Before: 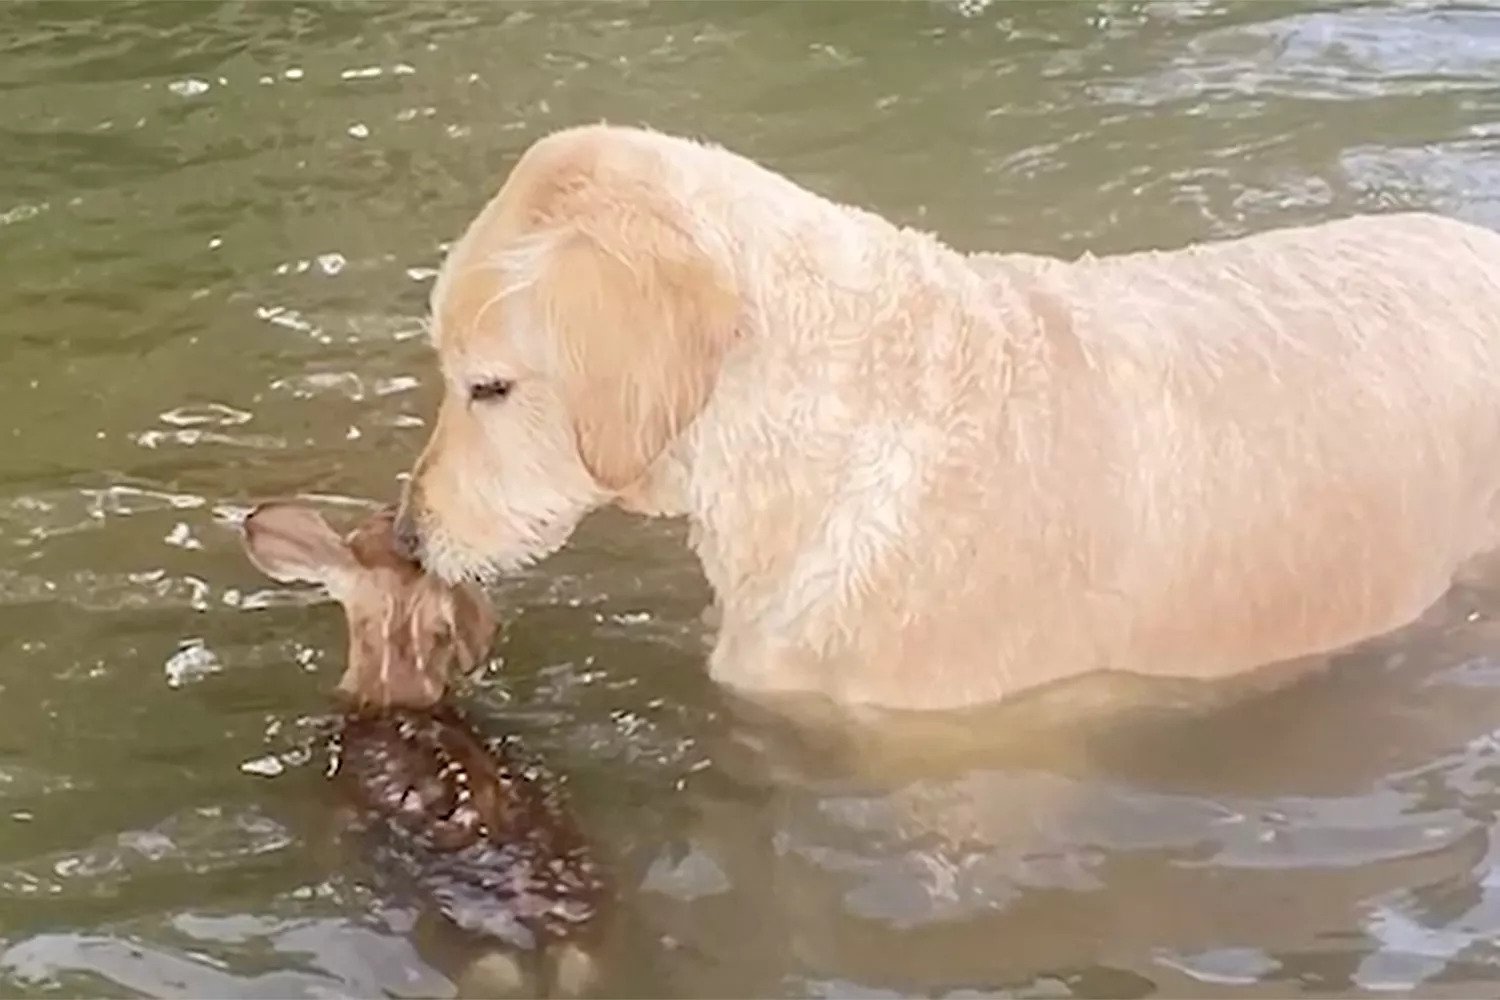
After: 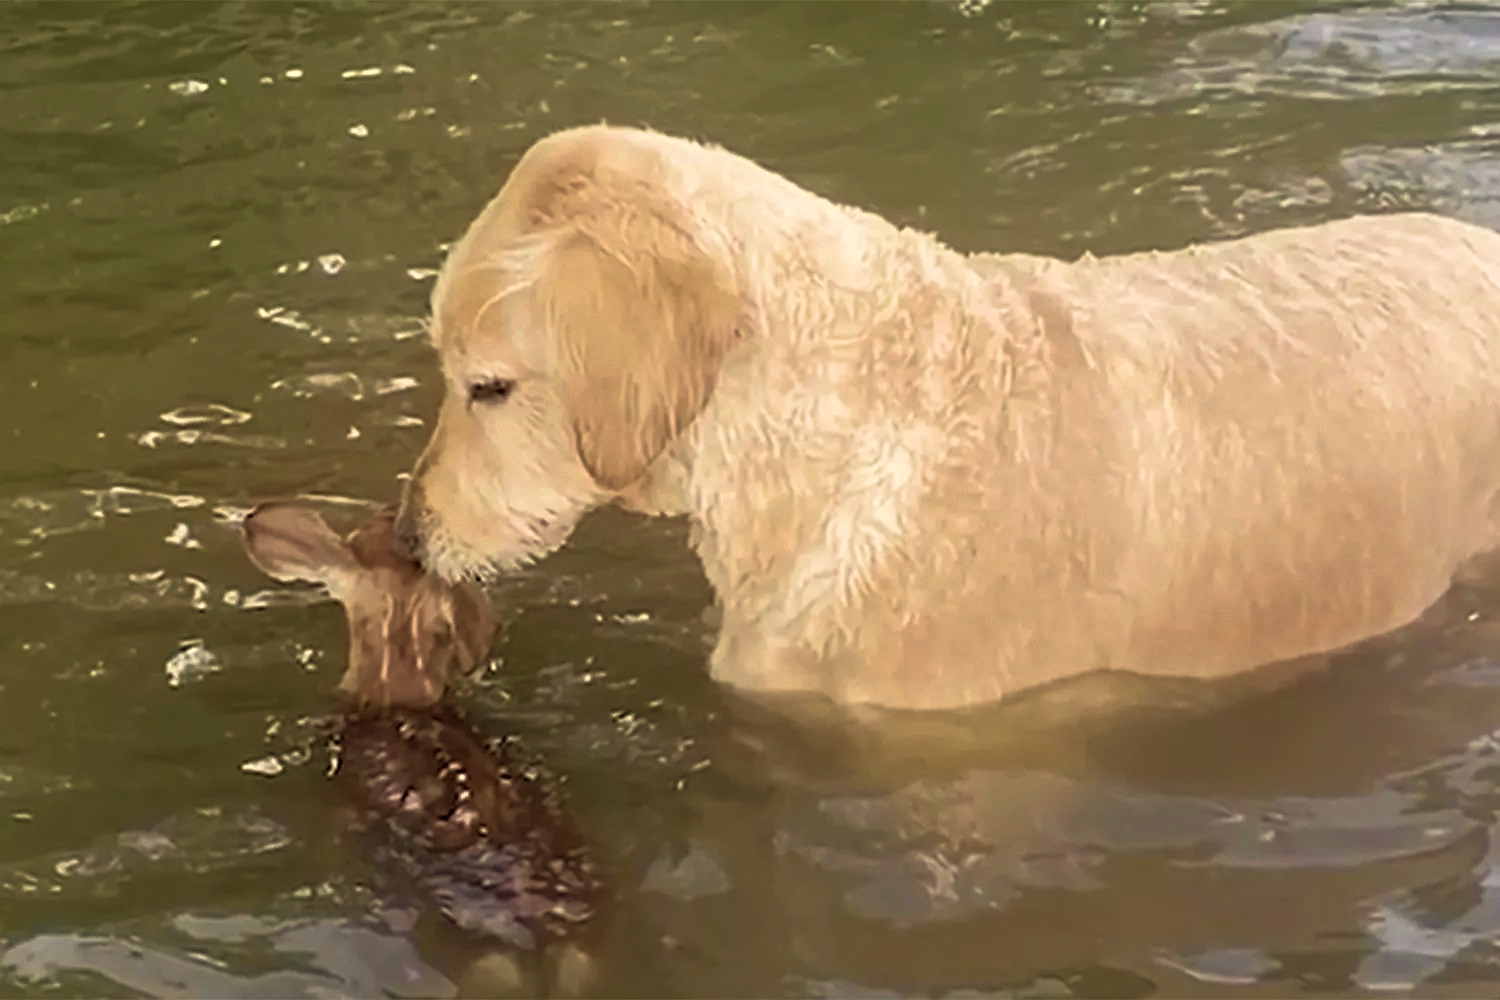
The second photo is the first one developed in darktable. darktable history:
velvia: strength 45%
white balance: red 1.029, blue 0.92
rgb curve: curves: ch0 [(0, 0) (0.415, 0.237) (1, 1)]
